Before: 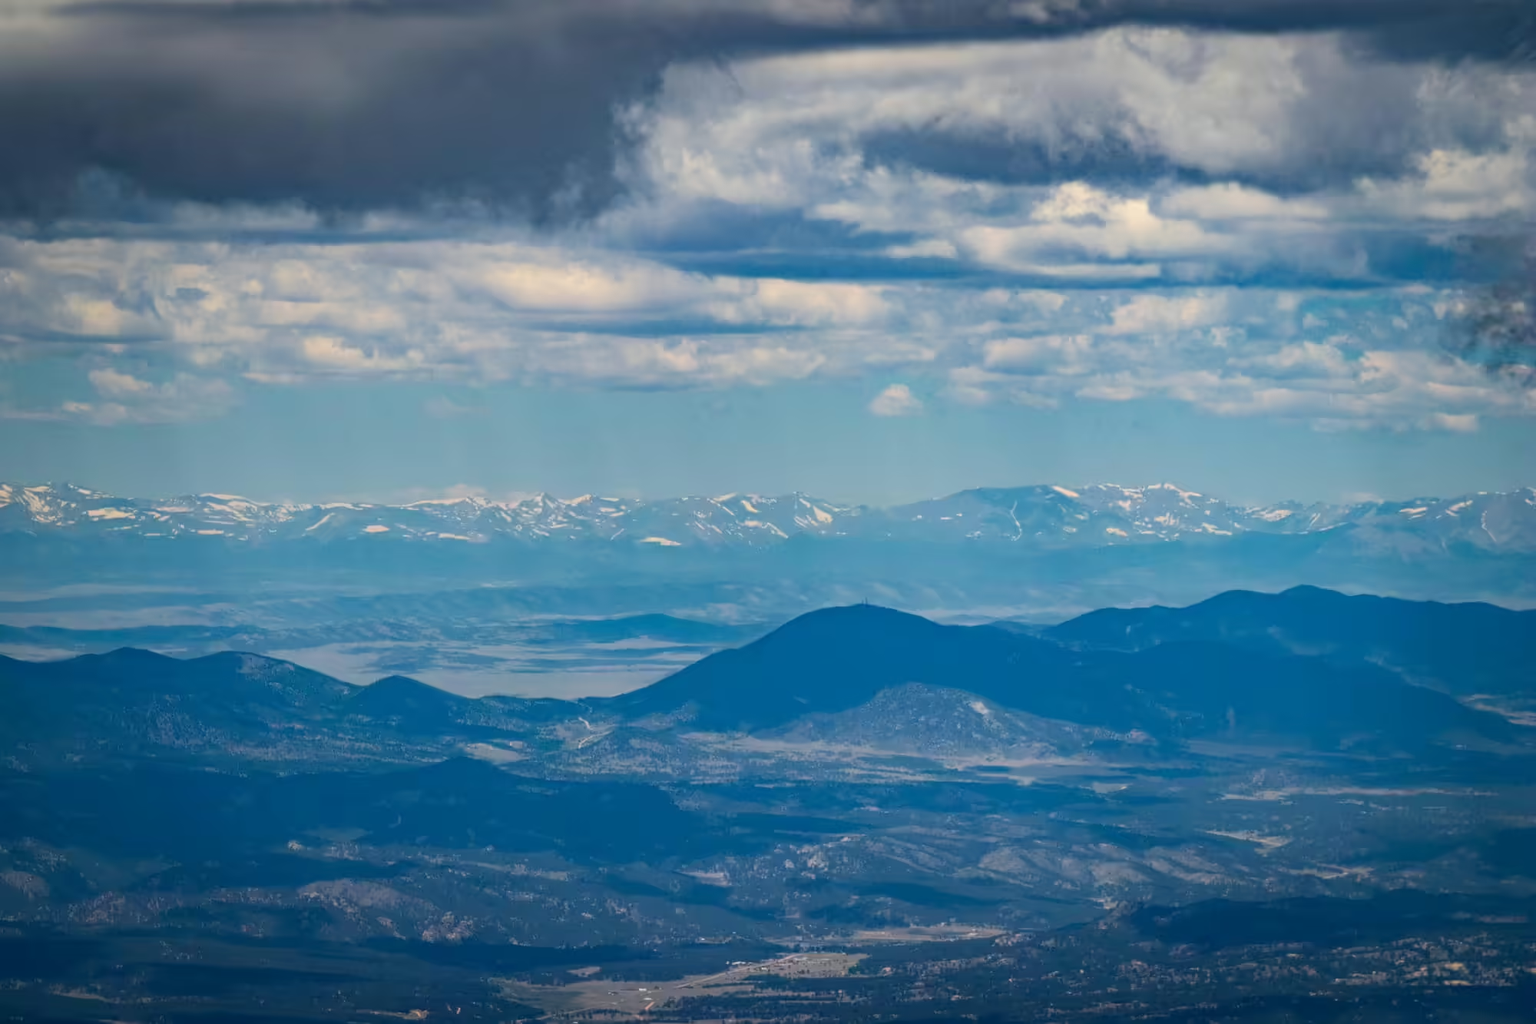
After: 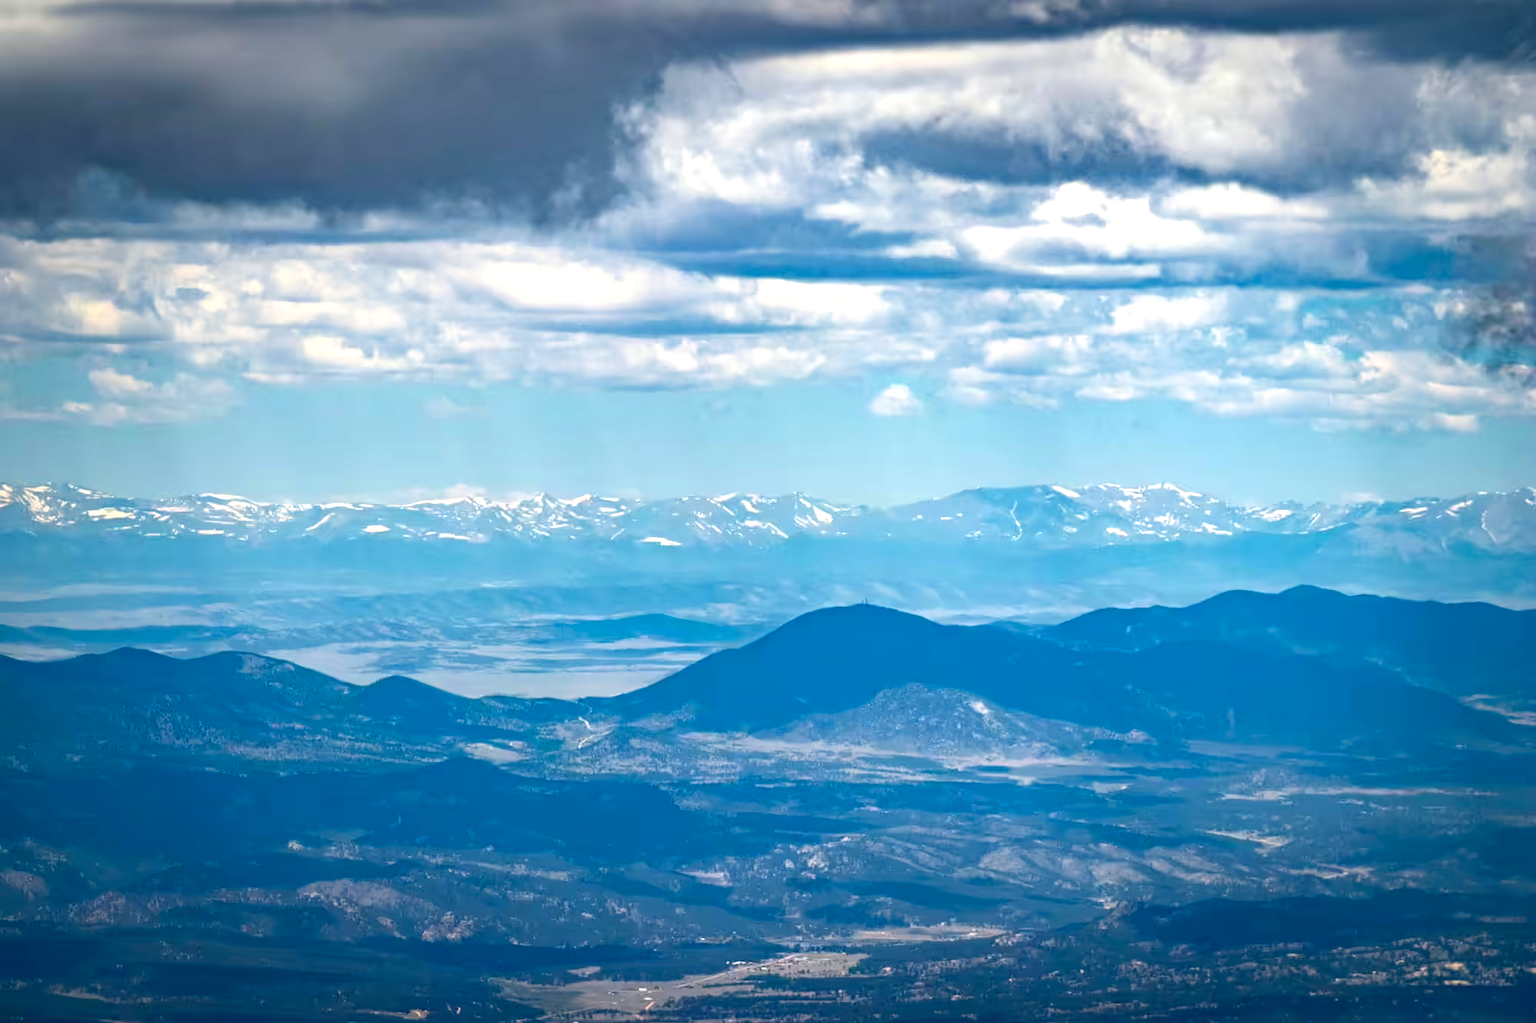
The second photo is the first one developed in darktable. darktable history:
contrast brightness saturation: brightness -0.09
exposure: exposure 1 EV, compensate highlight preservation false
